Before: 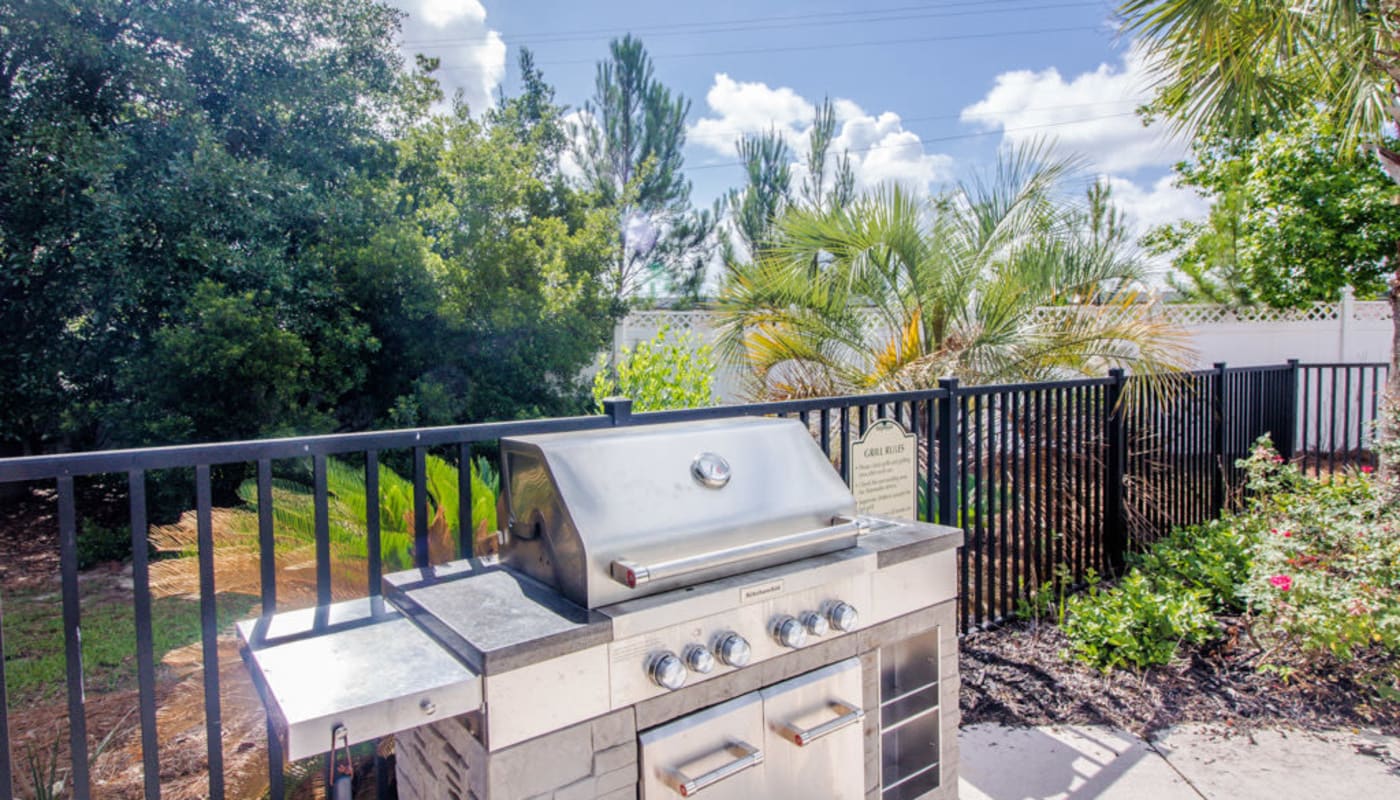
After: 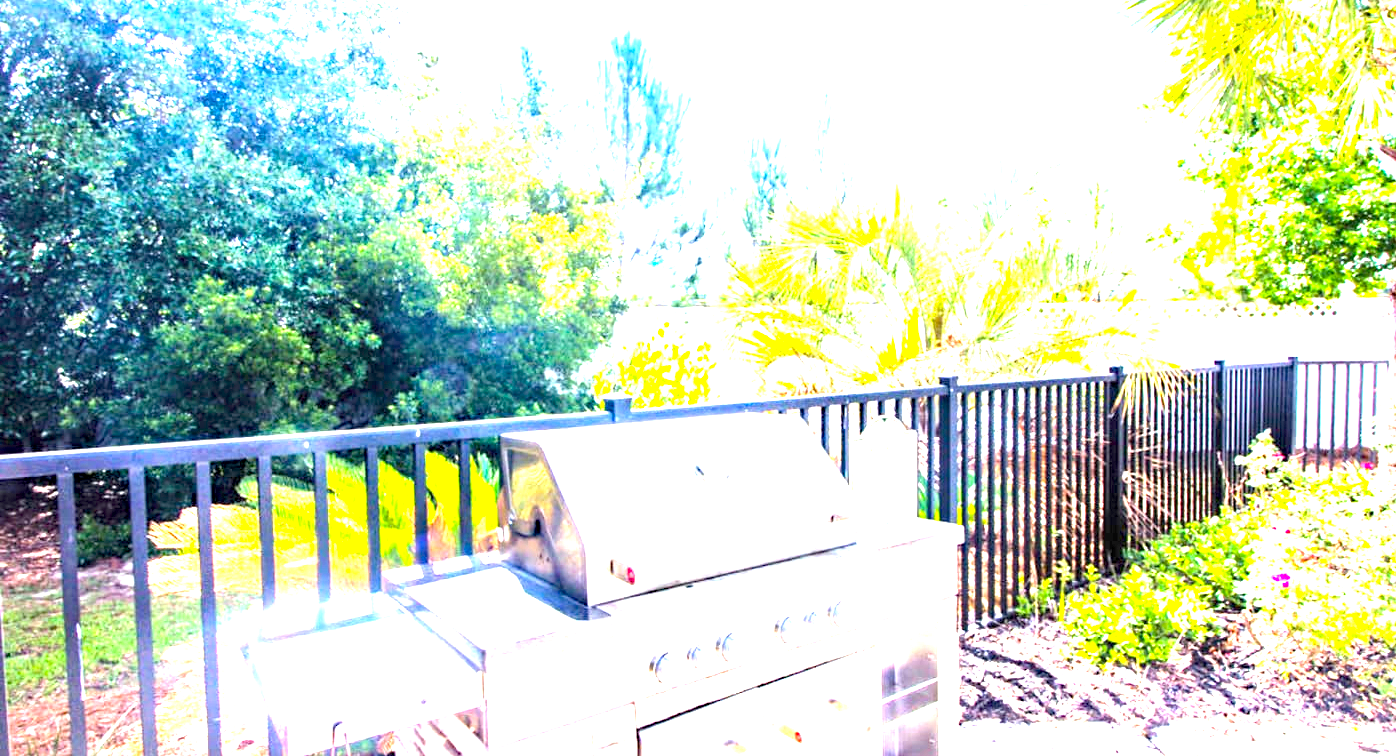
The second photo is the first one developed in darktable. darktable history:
color balance rgb: power › hue 326.9°, linear chroma grading › global chroma 7.656%, perceptual saturation grading › global saturation 14.943%
exposure: exposure 2.992 EV, compensate exposure bias true, compensate highlight preservation false
crop: top 0.398%, right 0.266%, bottom 5.061%
haze removal: compatibility mode true, adaptive false
